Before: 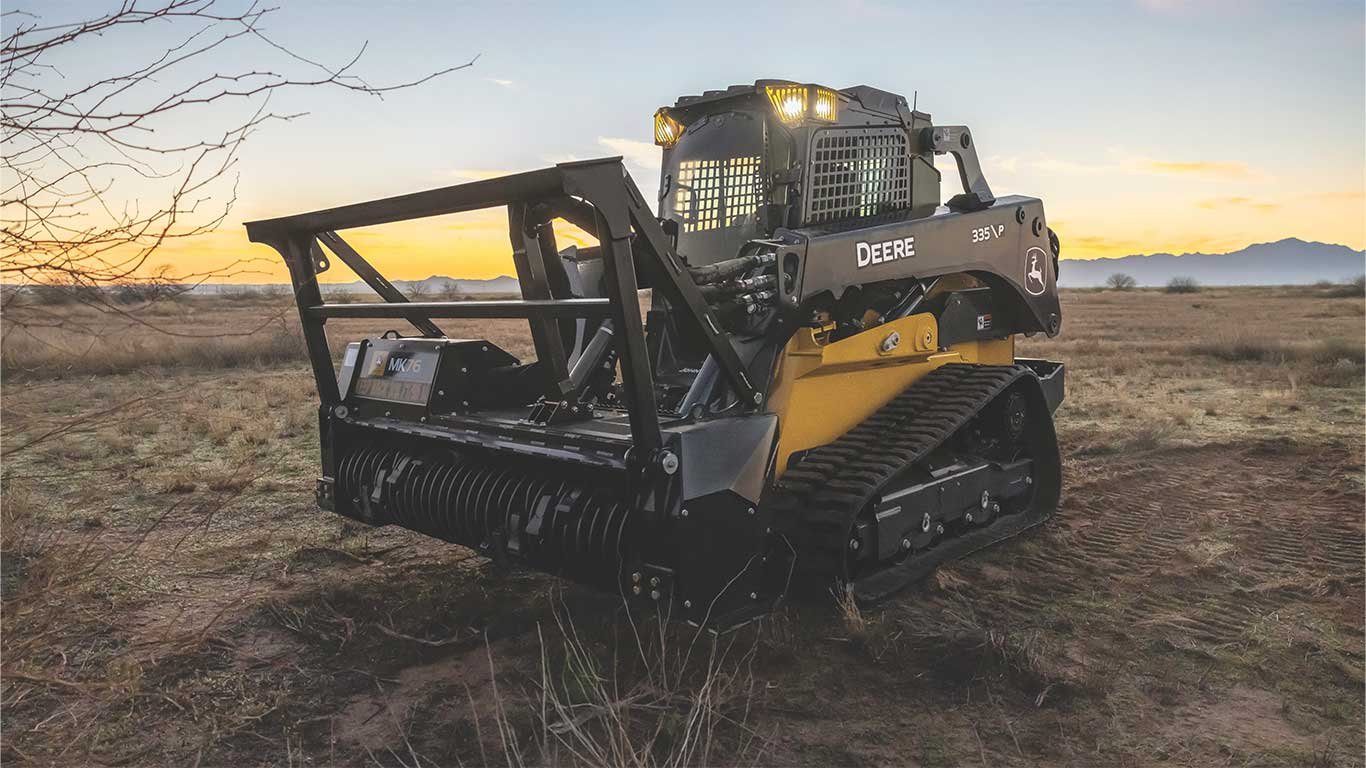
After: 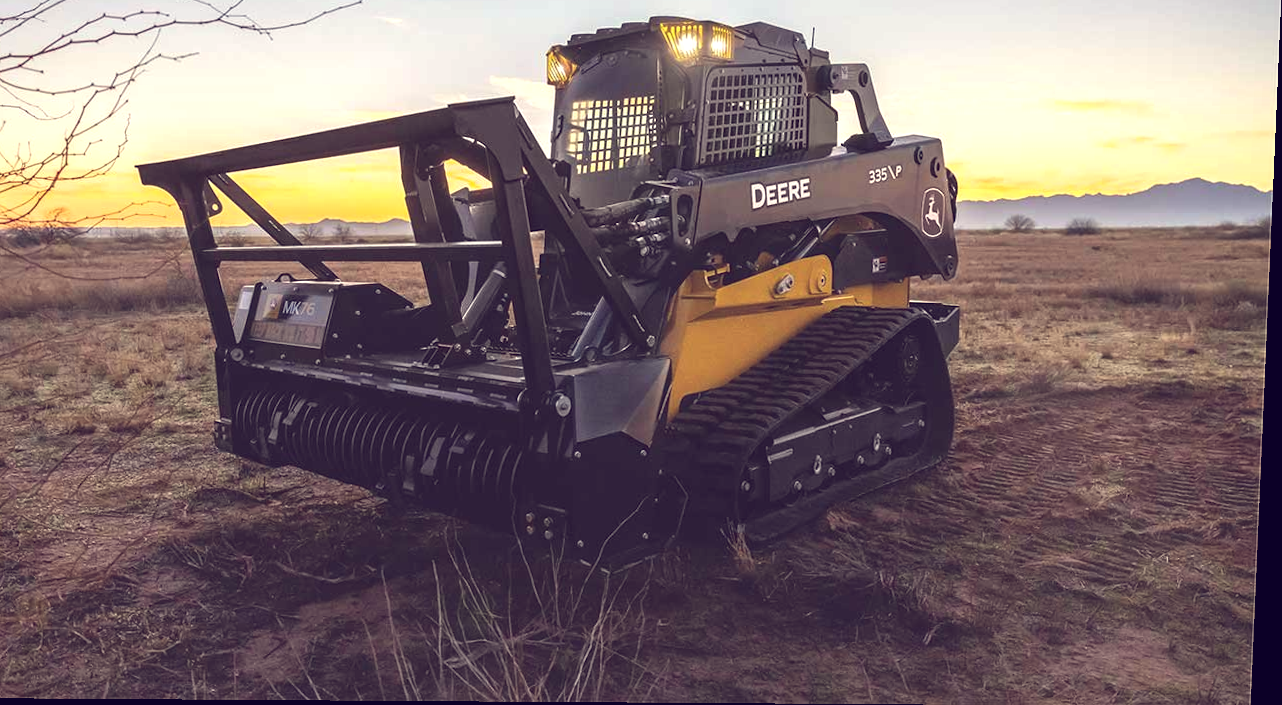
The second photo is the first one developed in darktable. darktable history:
rotate and perspective: lens shift (vertical) 0.048, lens shift (horizontal) -0.024, automatic cropping off
crop and rotate: left 8.262%, top 9.226%
color balance: lift [1.001, 0.997, 0.99, 1.01], gamma [1.007, 1, 0.975, 1.025], gain [1, 1.065, 1.052, 0.935], contrast 13.25%
